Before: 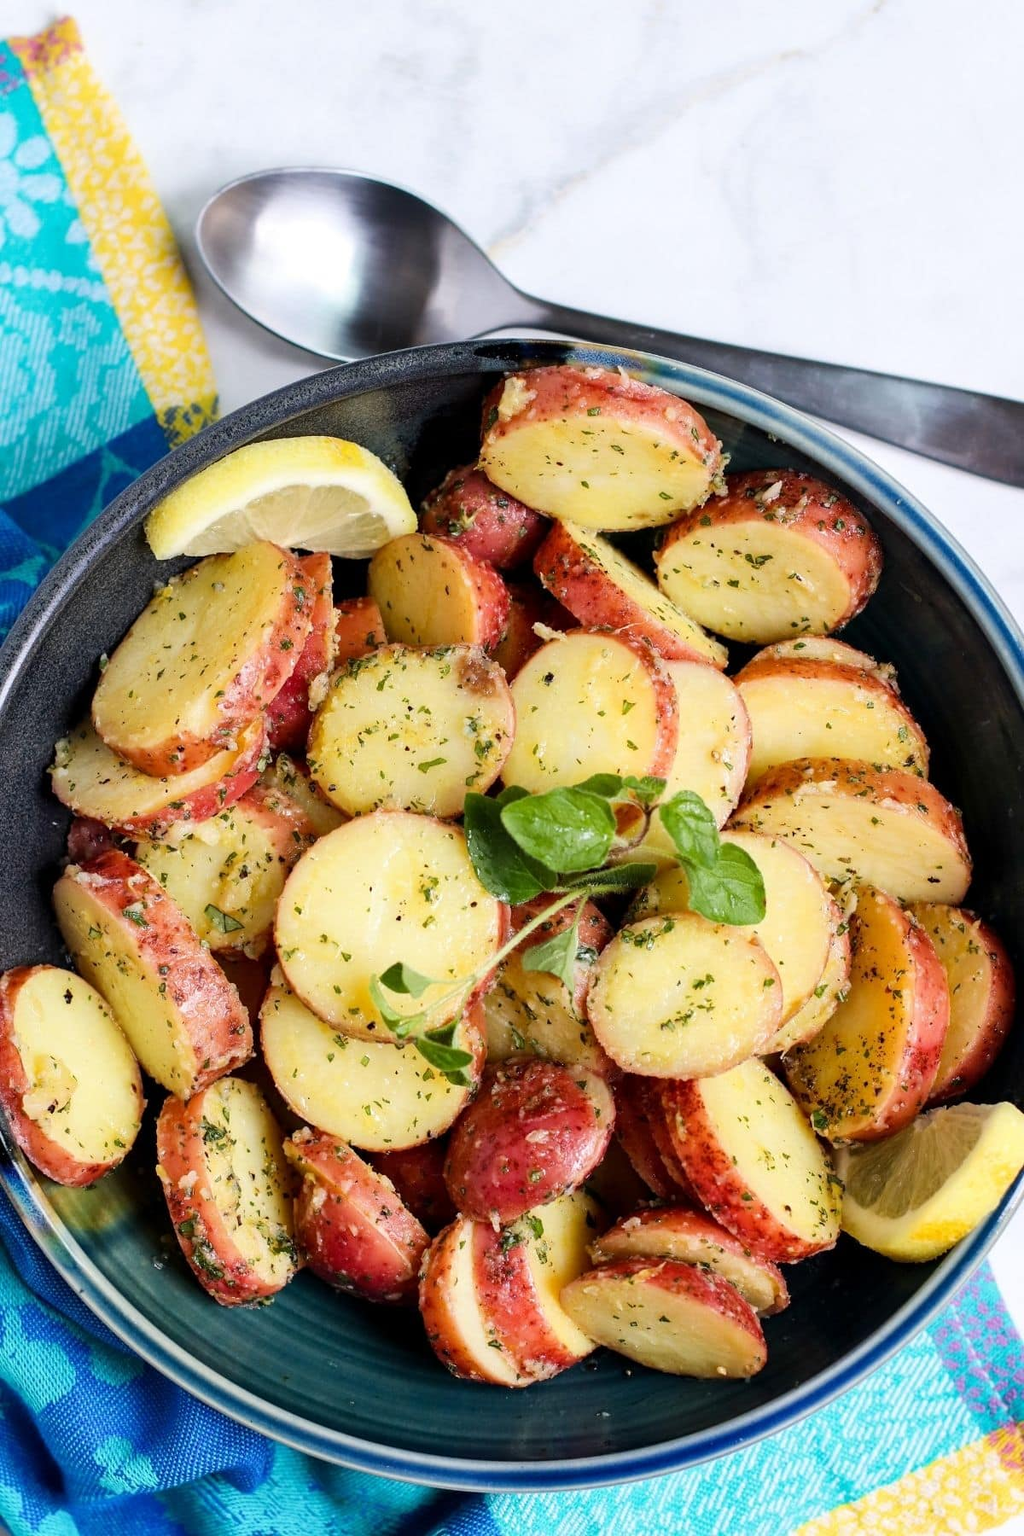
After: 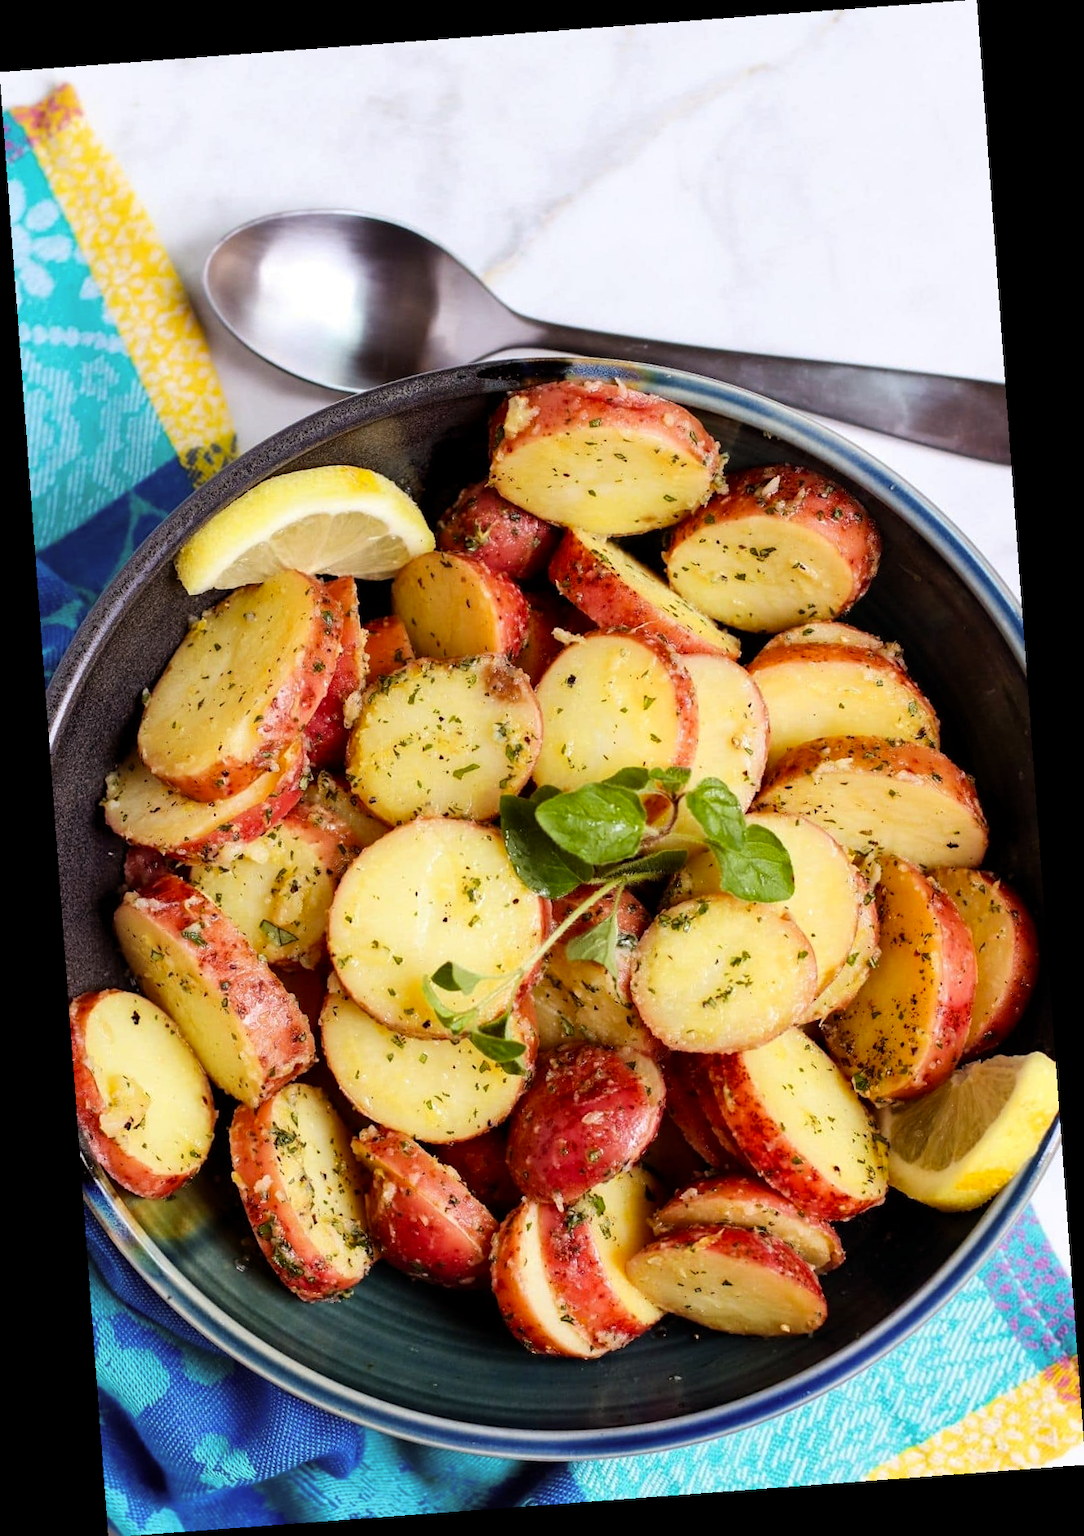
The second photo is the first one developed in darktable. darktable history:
rgb levels: mode RGB, independent channels, levels [[0, 0.5, 1], [0, 0.521, 1], [0, 0.536, 1]]
rotate and perspective: rotation -4.25°, automatic cropping off
